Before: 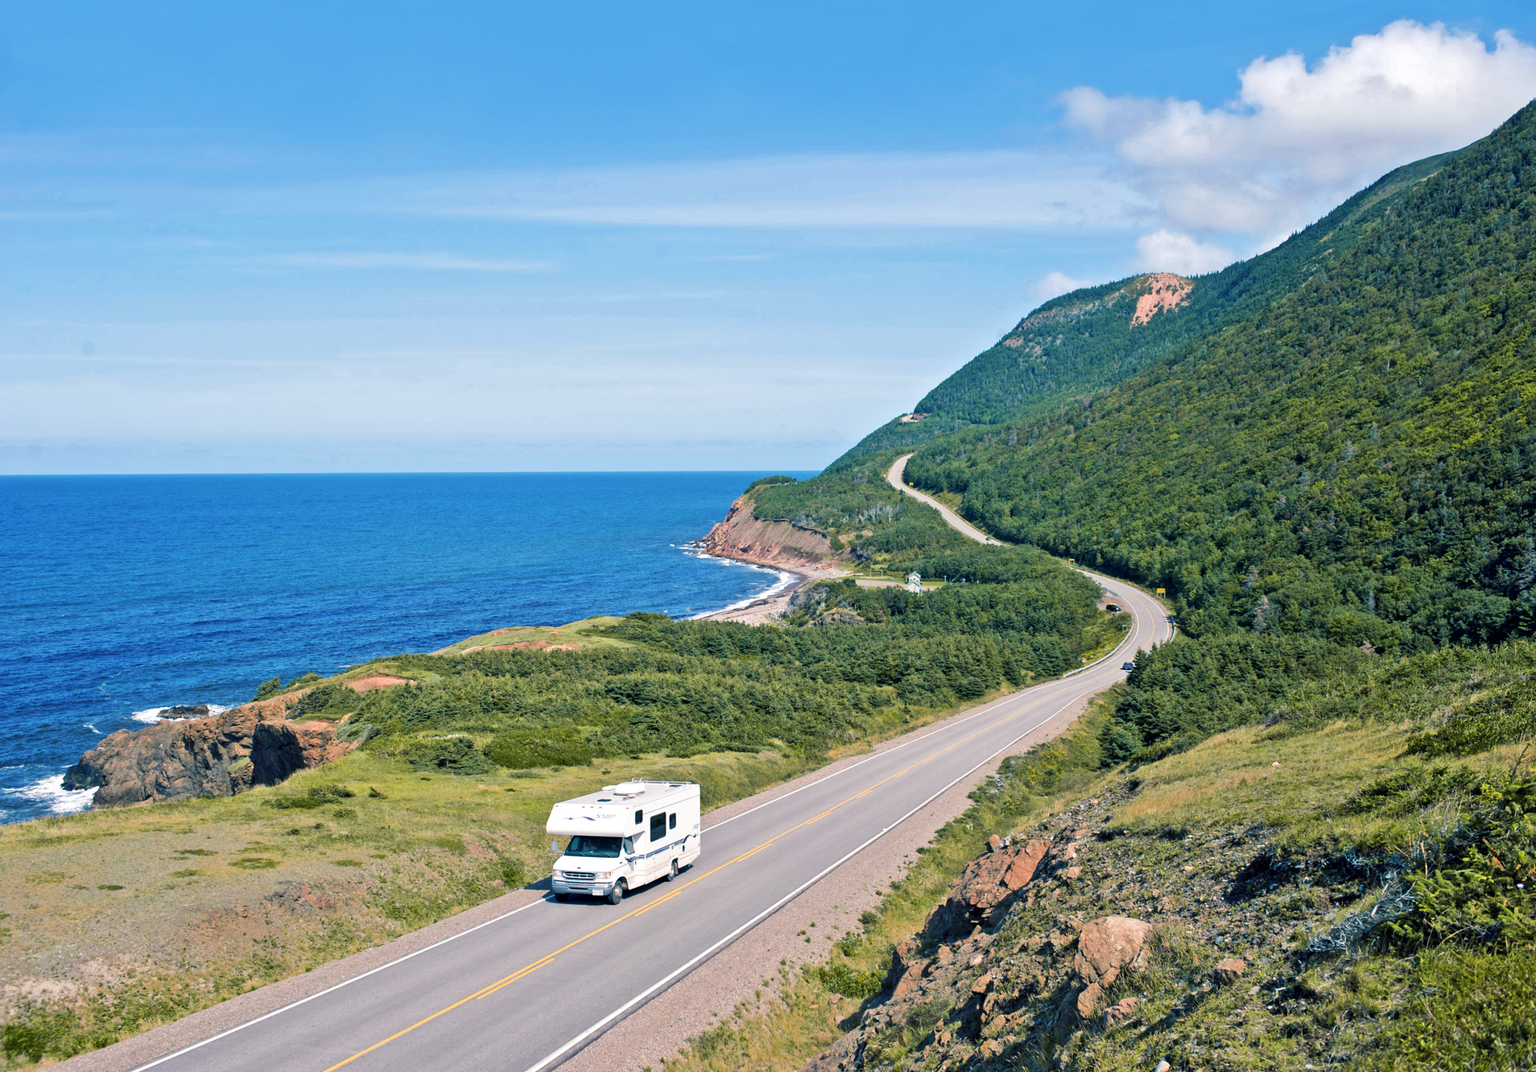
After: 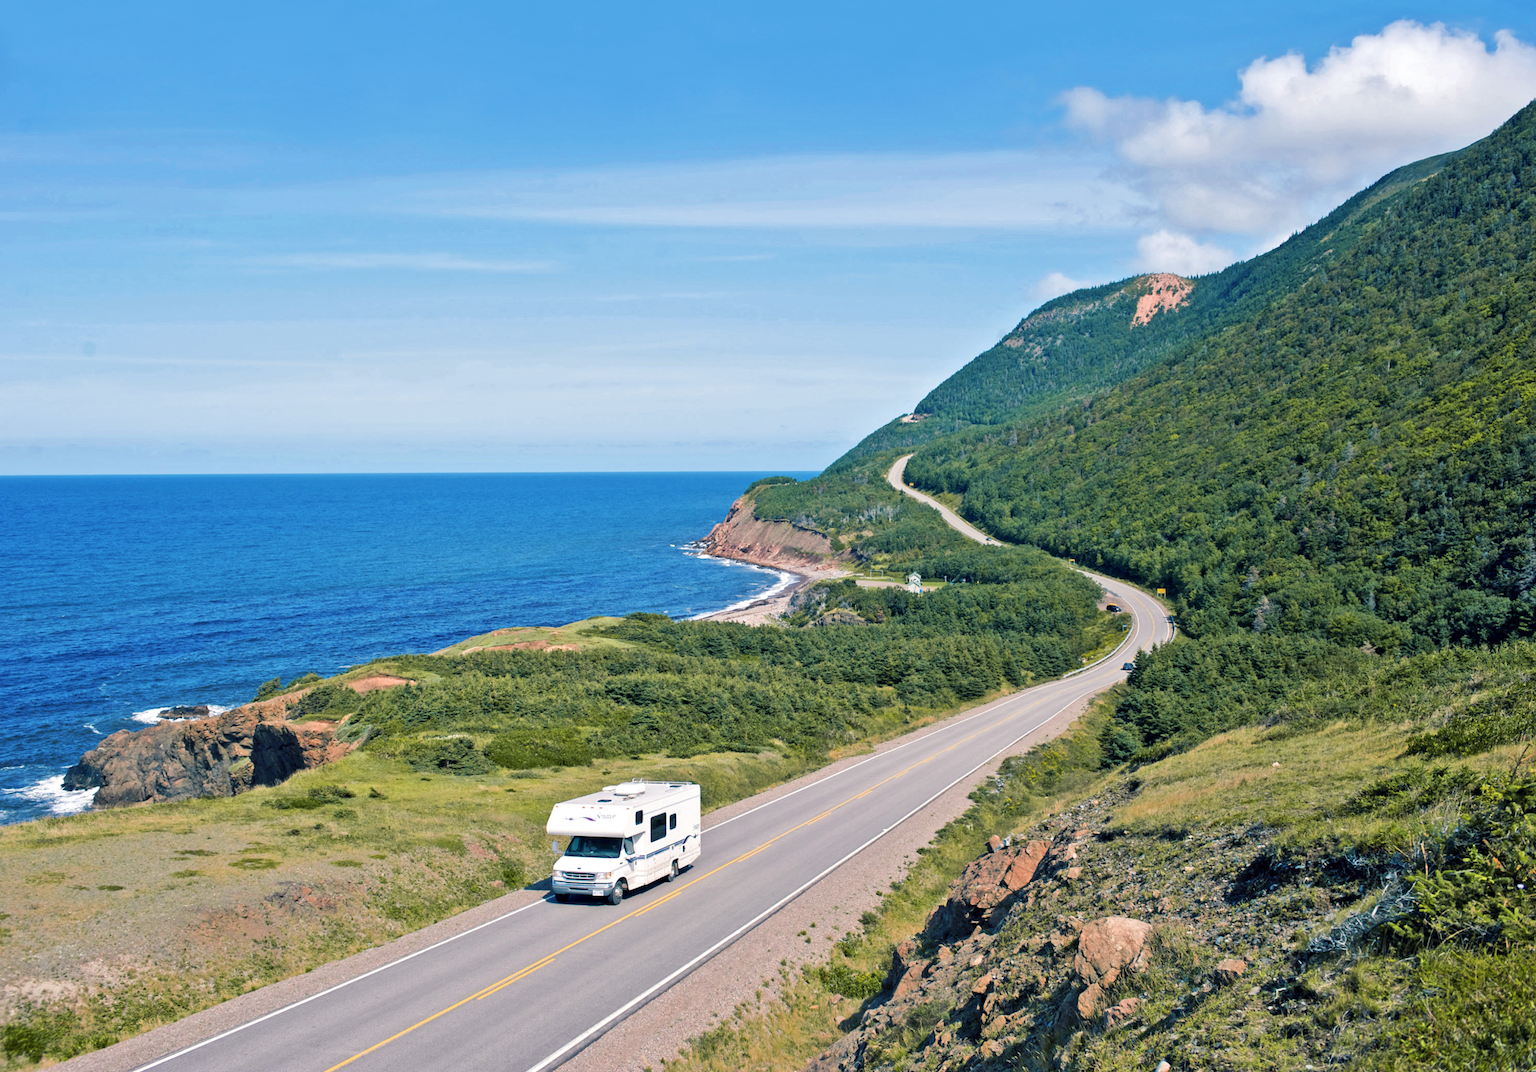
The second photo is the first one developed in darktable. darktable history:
shadows and highlights: shadows 20.55, highlights -19.91, soften with gaussian
